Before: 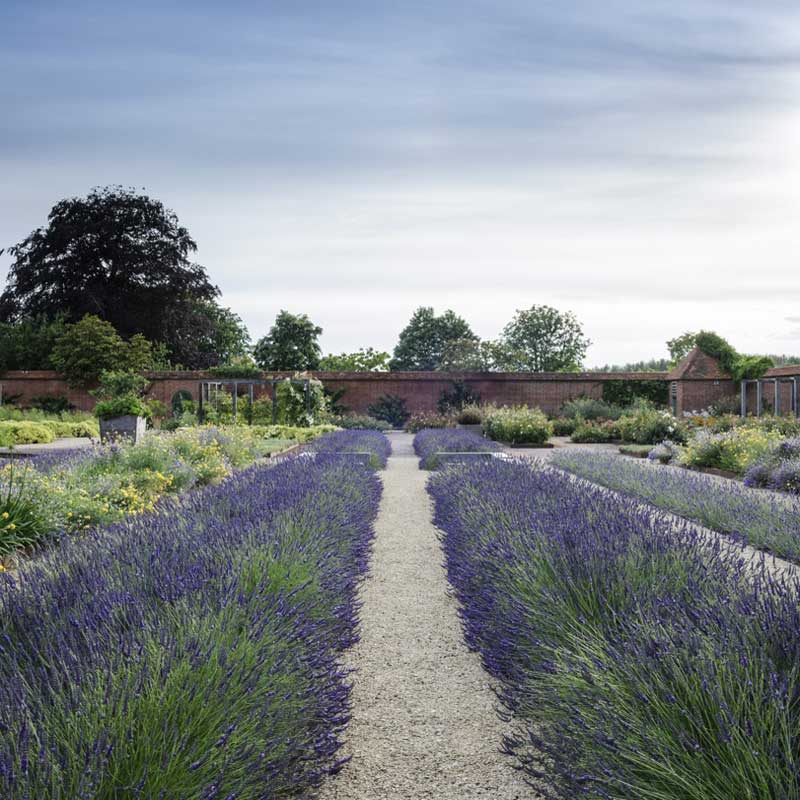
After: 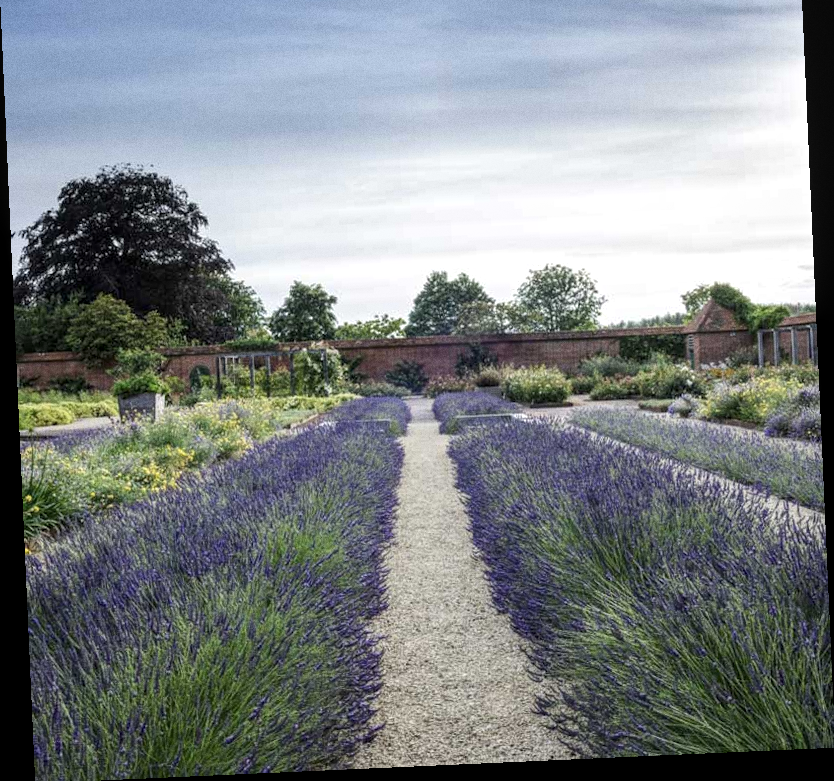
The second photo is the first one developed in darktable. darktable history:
grain: coarseness 3.21 ISO
local contrast: highlights 99%, shadows 86%, detail 160%, midtone range 0.2
rotate and perspective: rotation -2.56°, automatic cropping off
crop and rotate: top 6.25%
